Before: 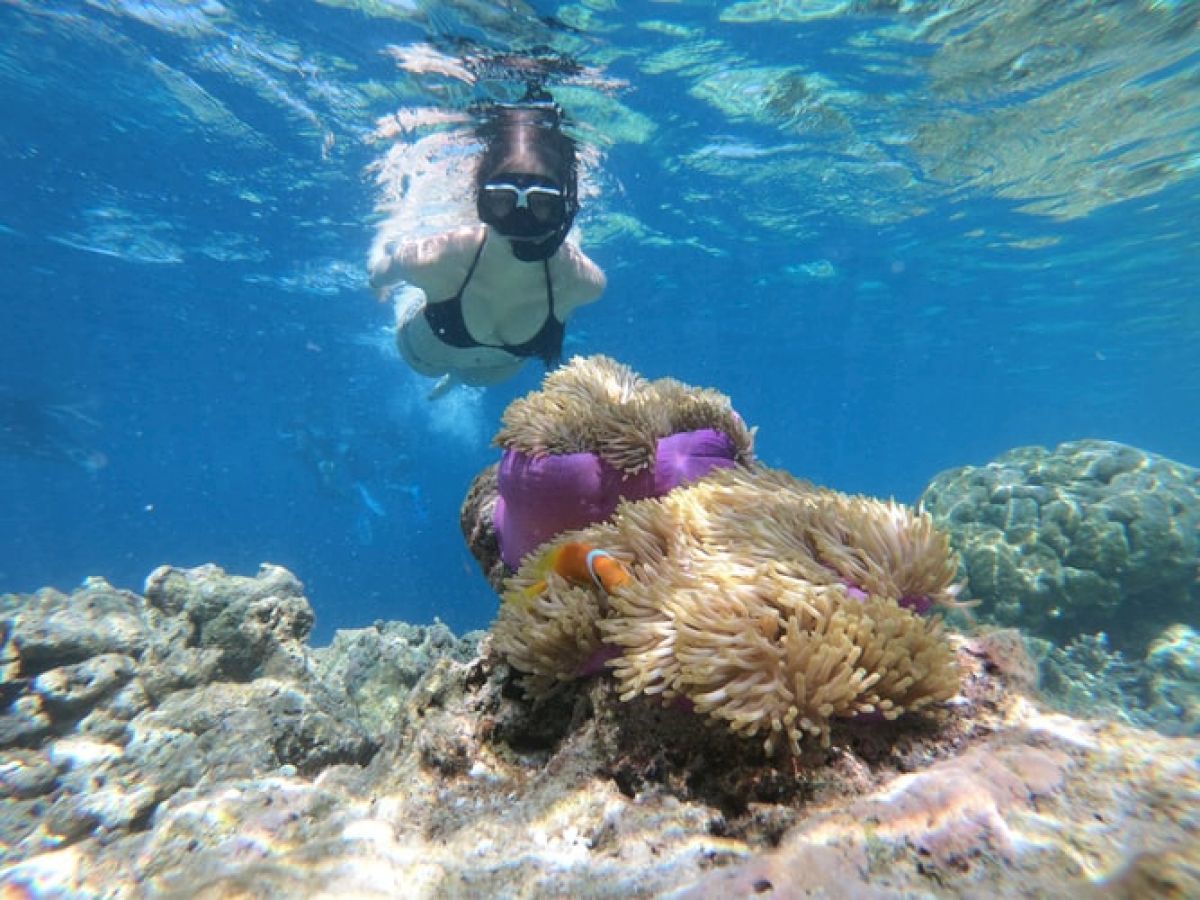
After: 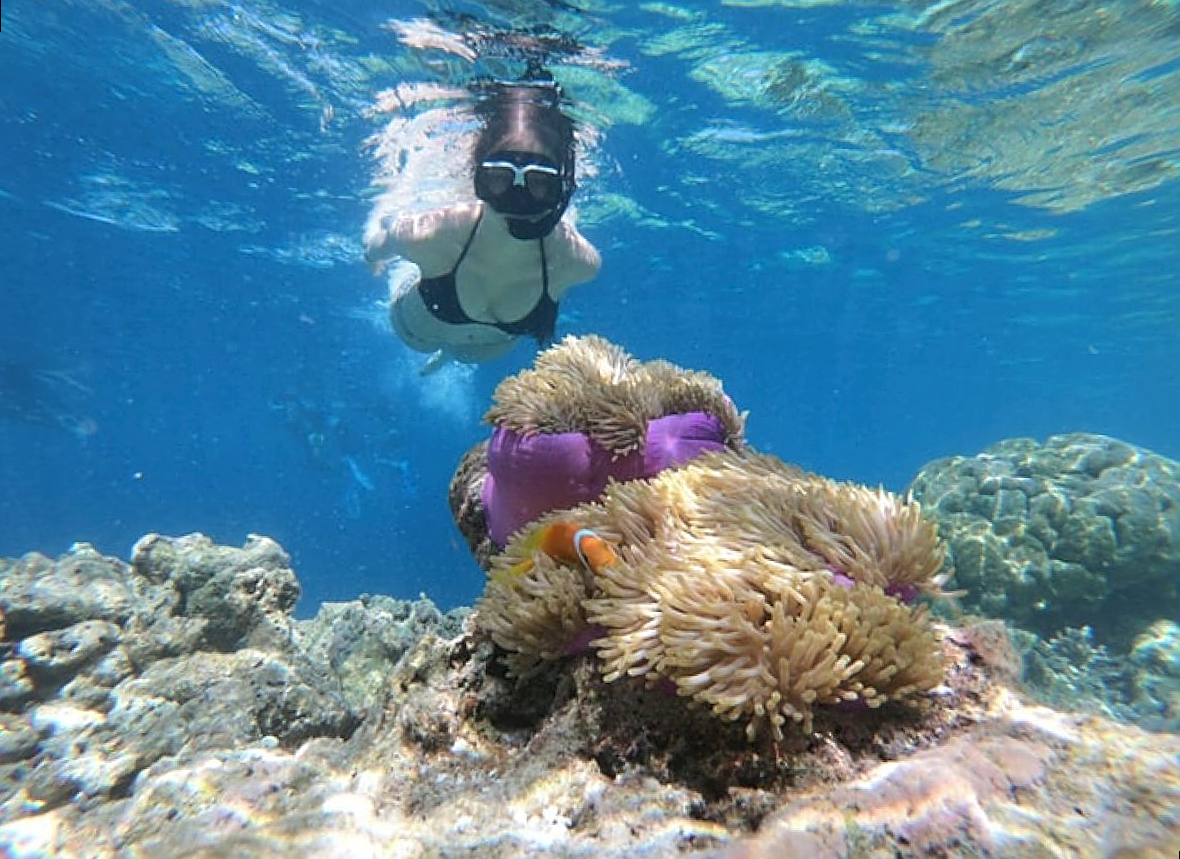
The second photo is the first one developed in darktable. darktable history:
sharpen: on, module defaults
rotate and perspective: rotation 1.57°, crop left 0.018, crop right 0.982, crop top 0.039, crop bottom 0.961
